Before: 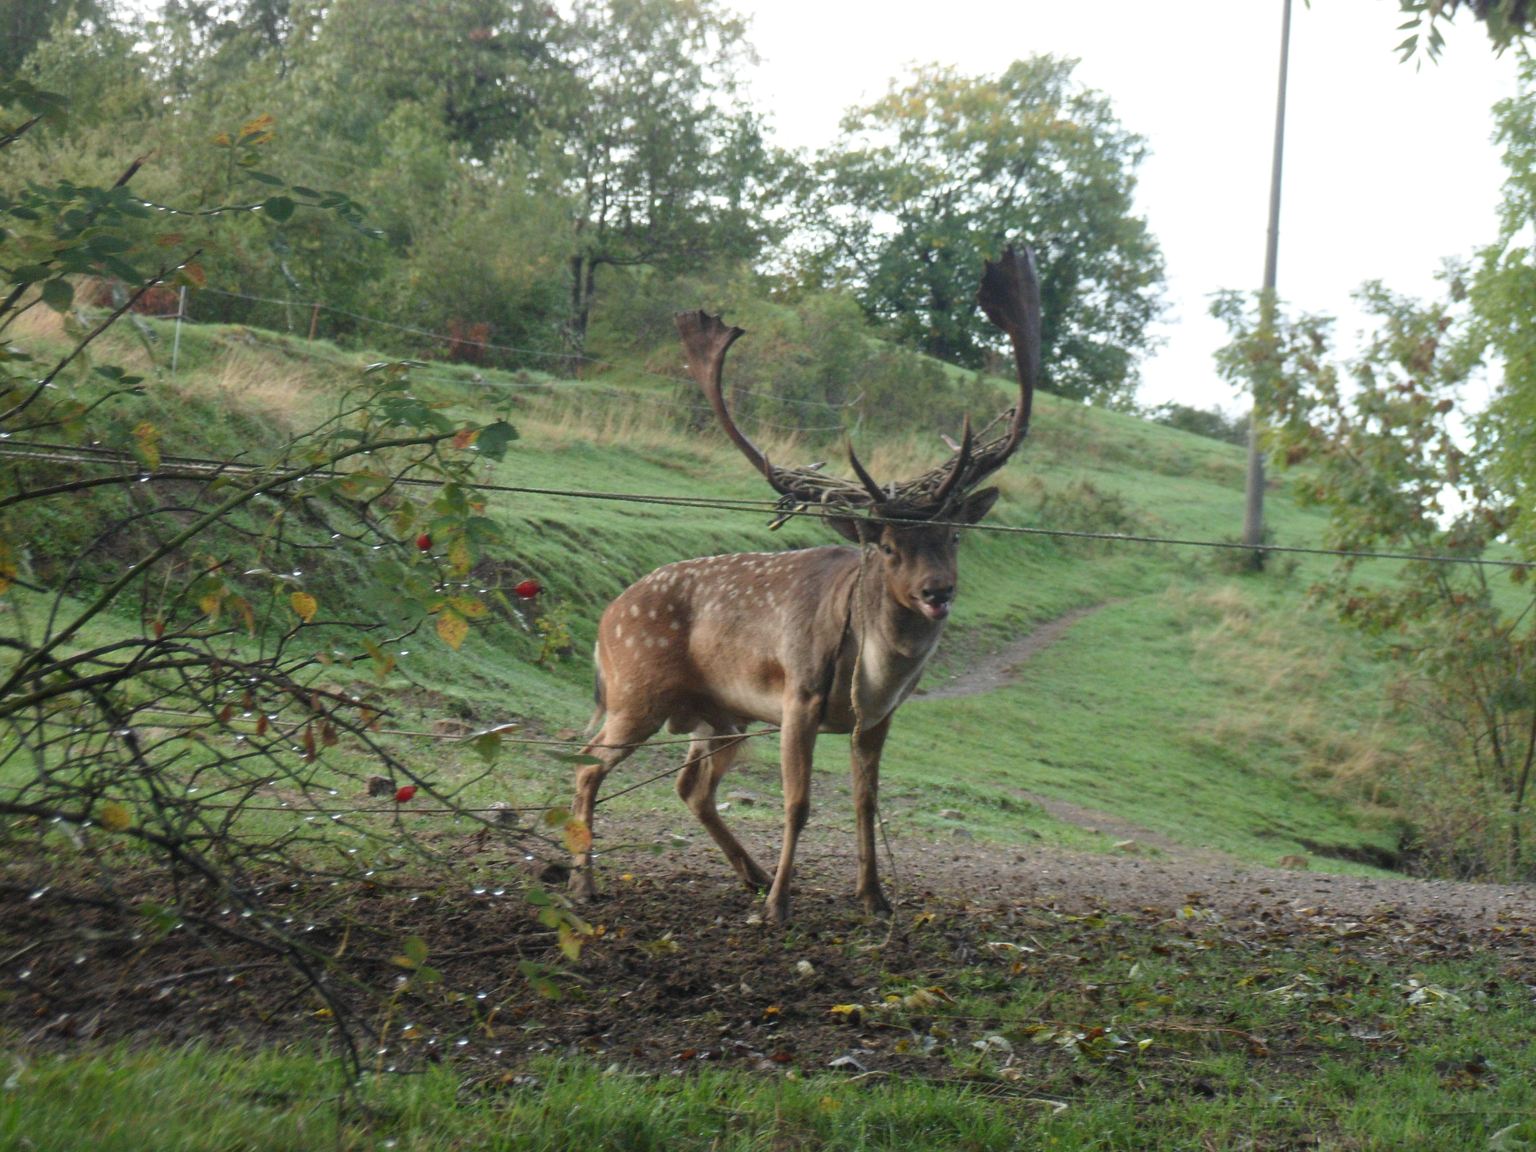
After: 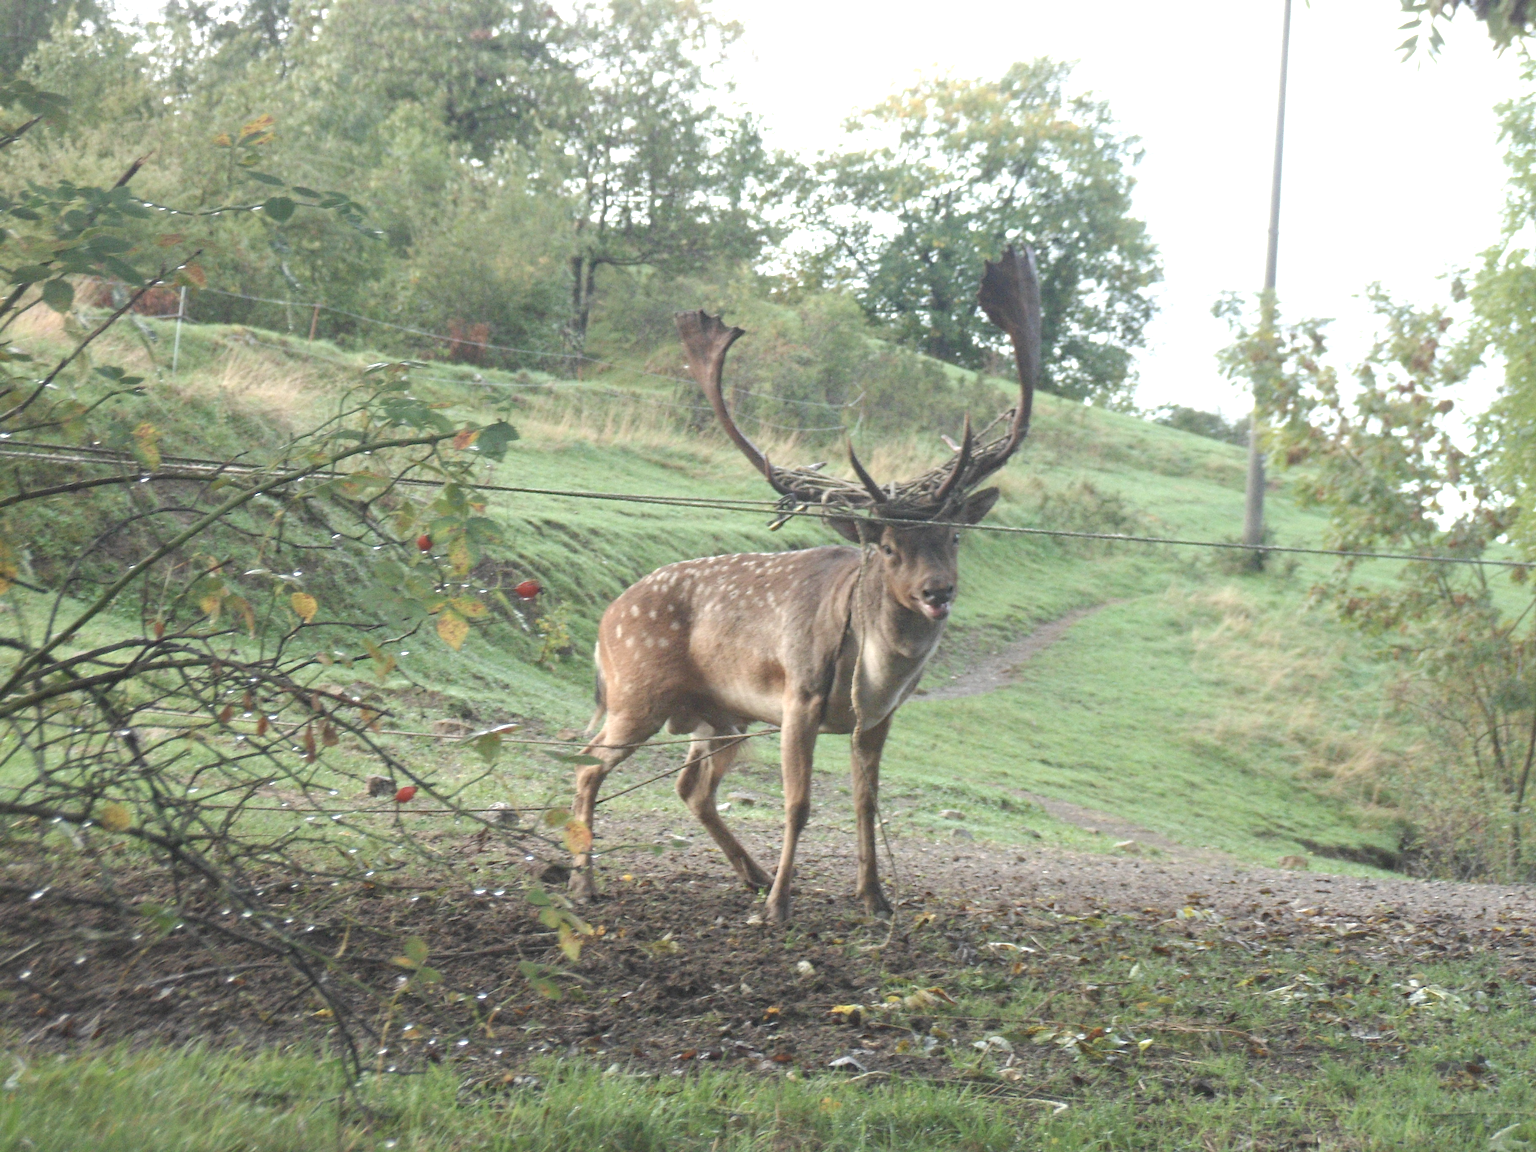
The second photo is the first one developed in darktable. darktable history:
exposure: black level correction 0.001, exposure 1.398 EV, compensate exposure bias true, compensate highlight preservation false
contrast brightness saturation: contrast -0.26, saturation -0.43
haze removal: compatibility mode true, adaptive false
